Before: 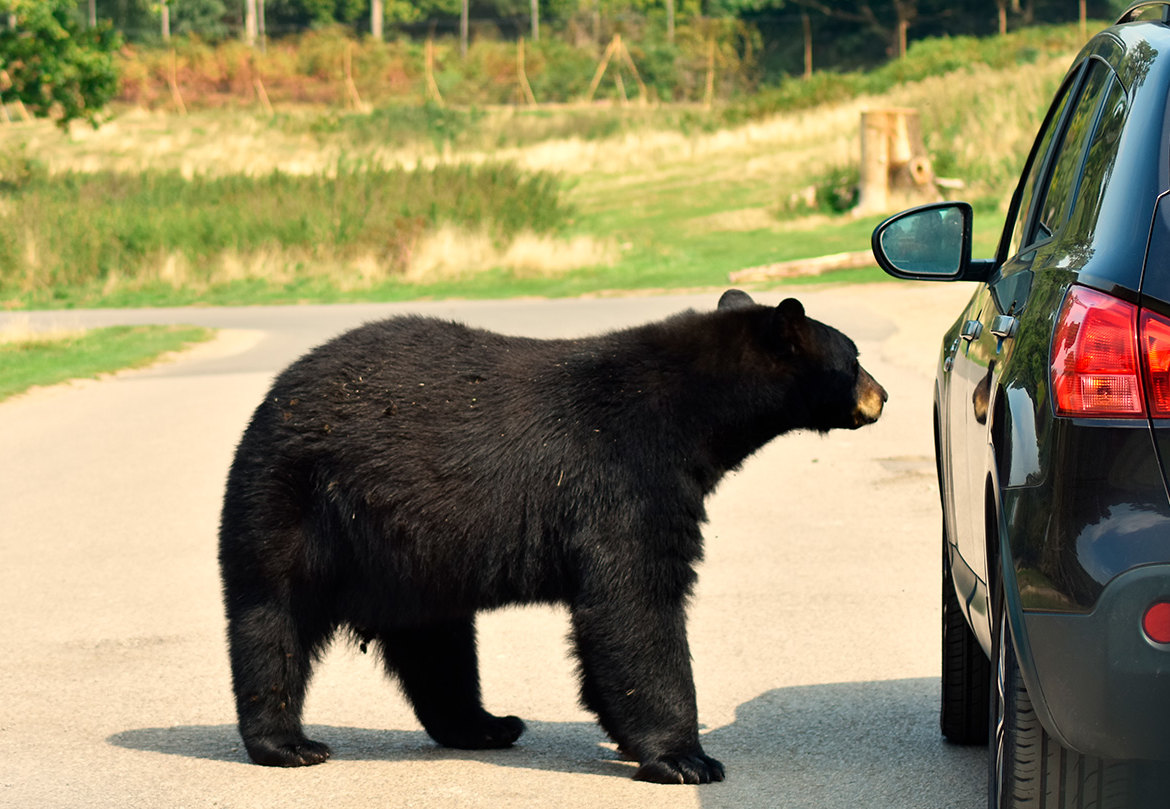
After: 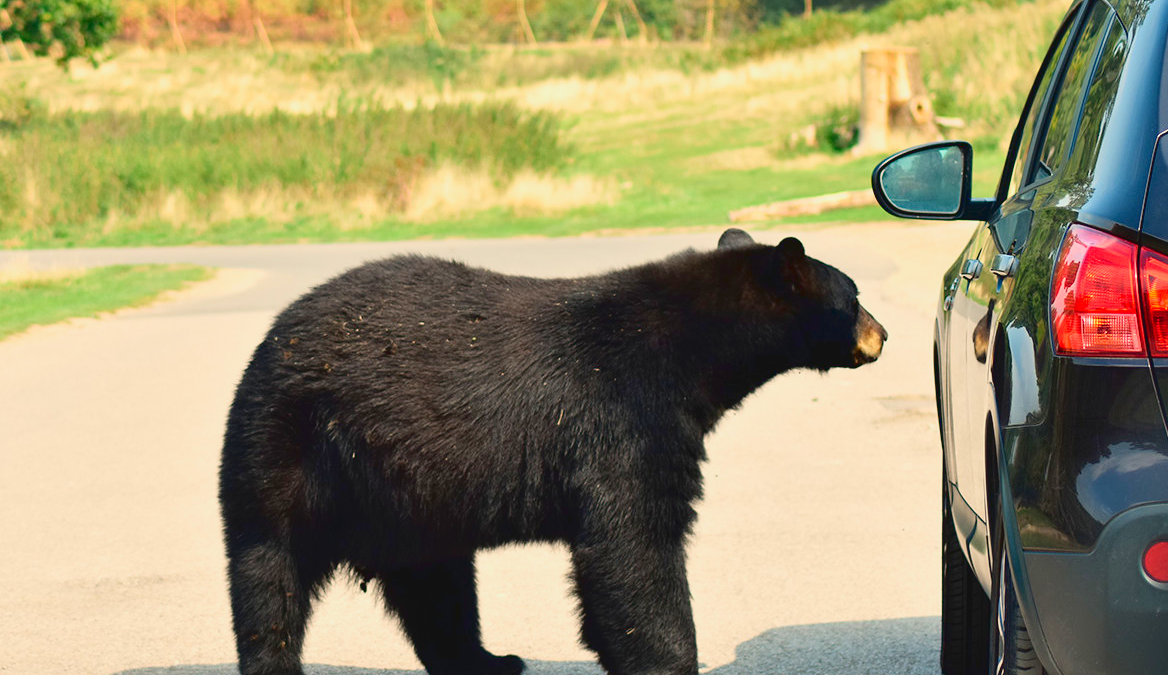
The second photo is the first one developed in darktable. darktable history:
tone curve: curves: ch0 [(0, 0.047) (0.199, 0.263) (0.47, 0.555) (0.805, 0.839) (1, 0.962)], color space Lab, linked channels, preserve colors none
crop: top 7.625%, bottom 8.027%
